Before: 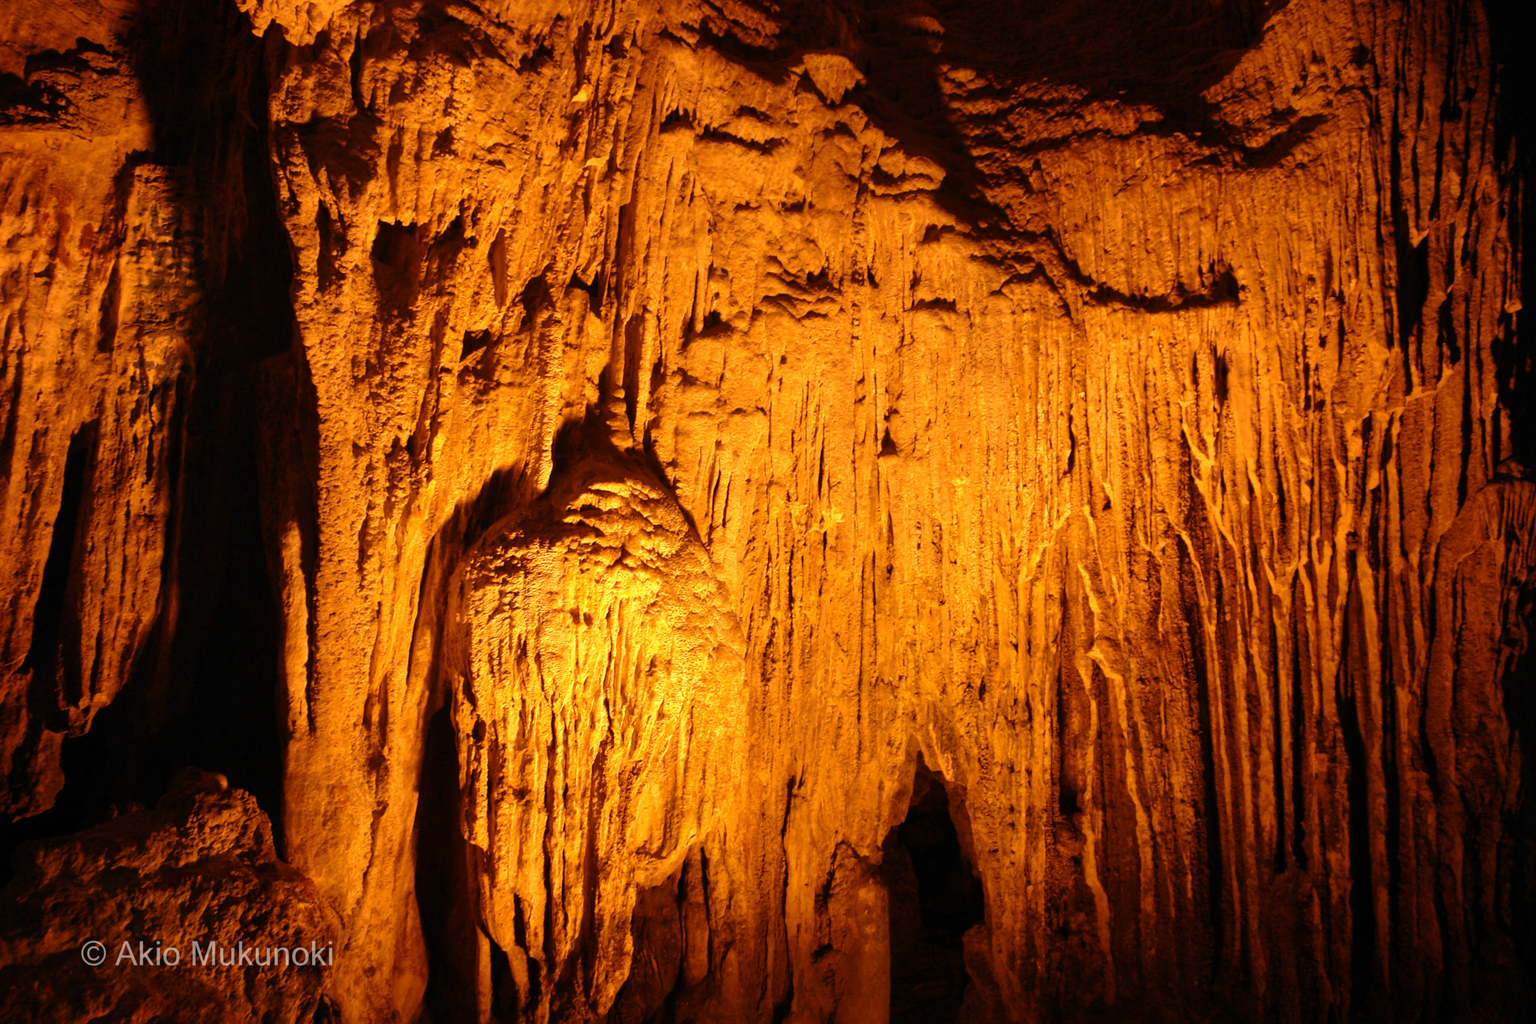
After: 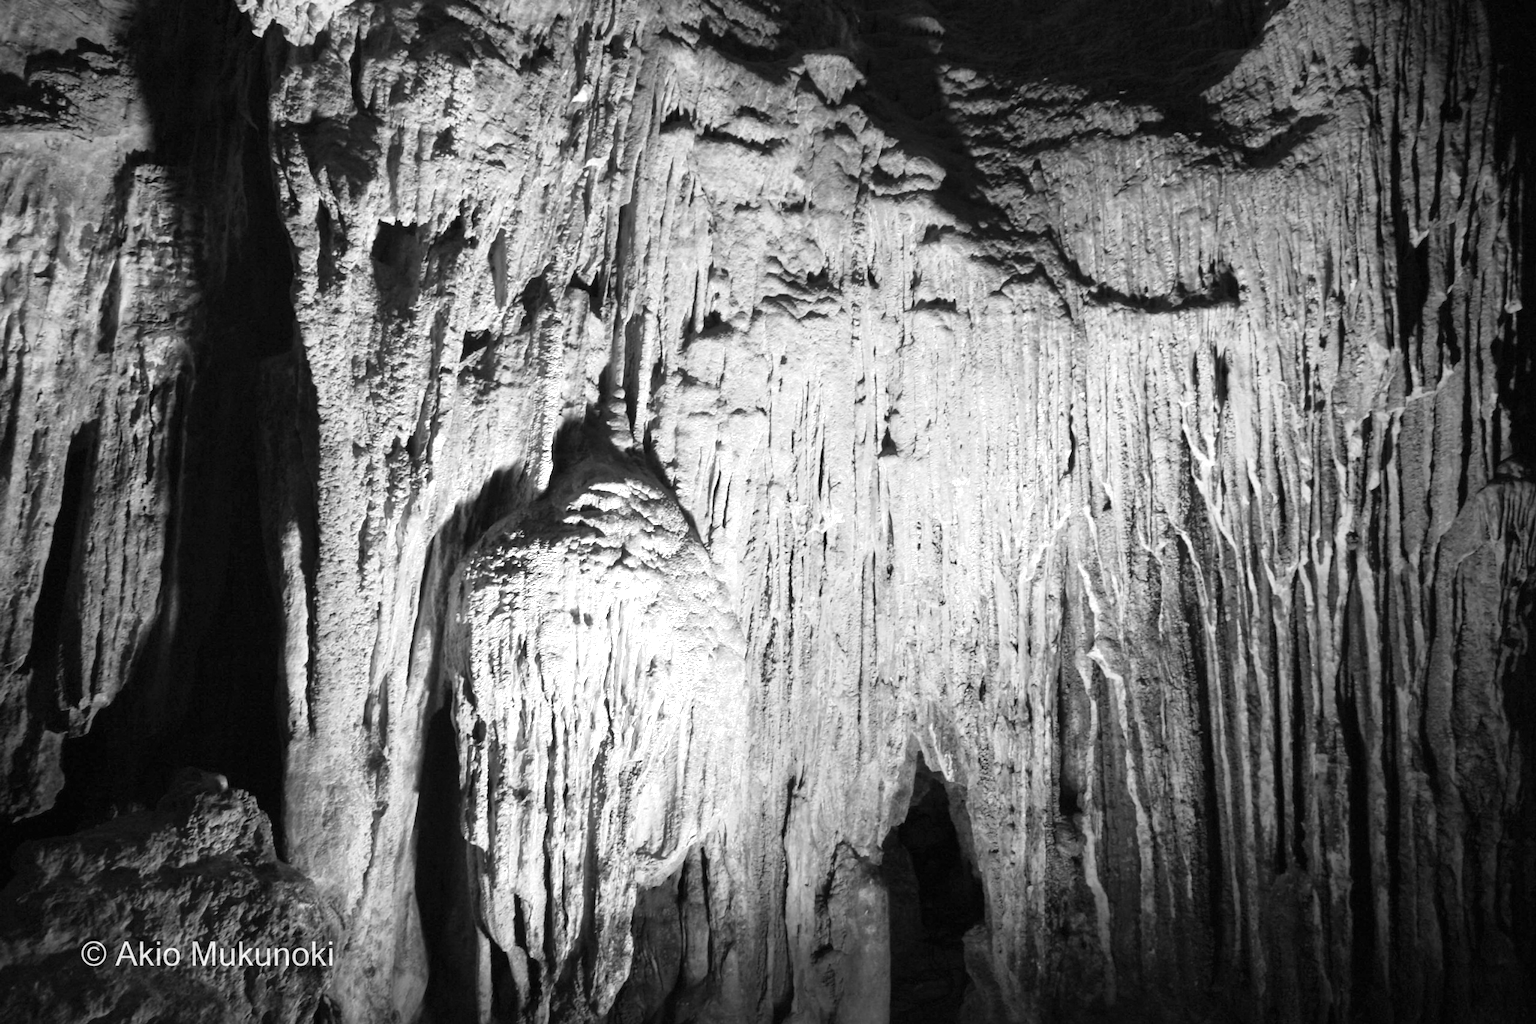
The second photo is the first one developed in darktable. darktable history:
exposure: black level correction 0, exposure 1.286 EV, compensate exposure bias true, compensate highlight preservation false
color calibration: output gray [0.21, 0.42, 0.37, 0], illuminant as shot in camera, x 0.37, y 0.382, temperature 4315.43 K, saturation algorithm version 1 (2020)
shadows and highlights: shadows -0.048, highlights 38.48
